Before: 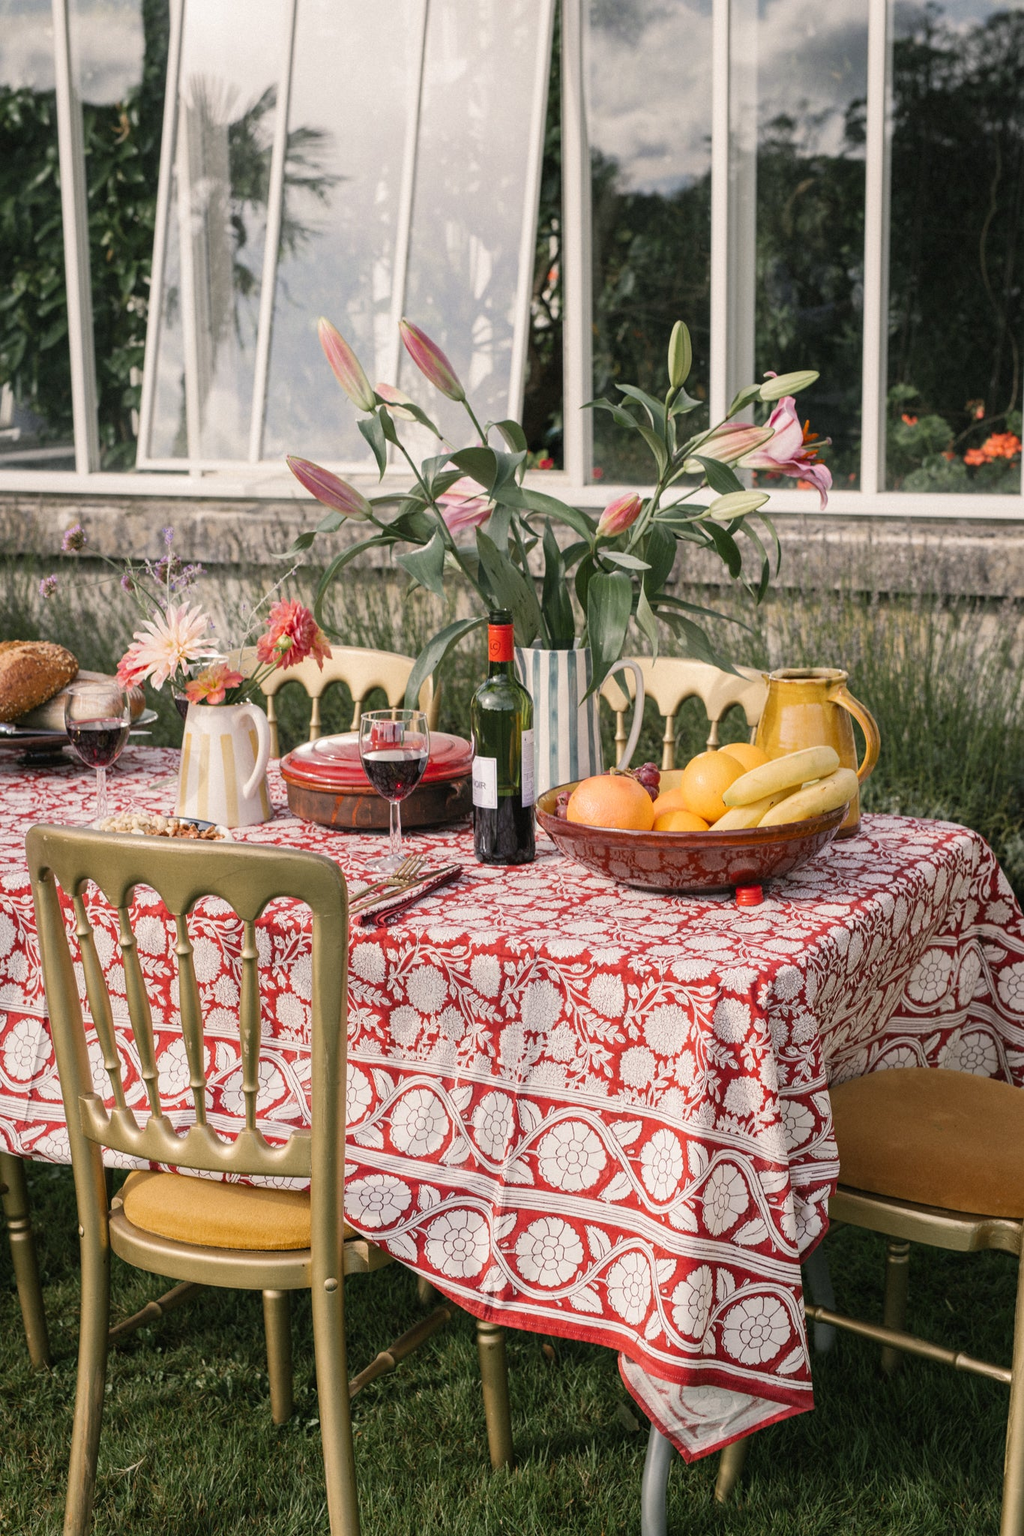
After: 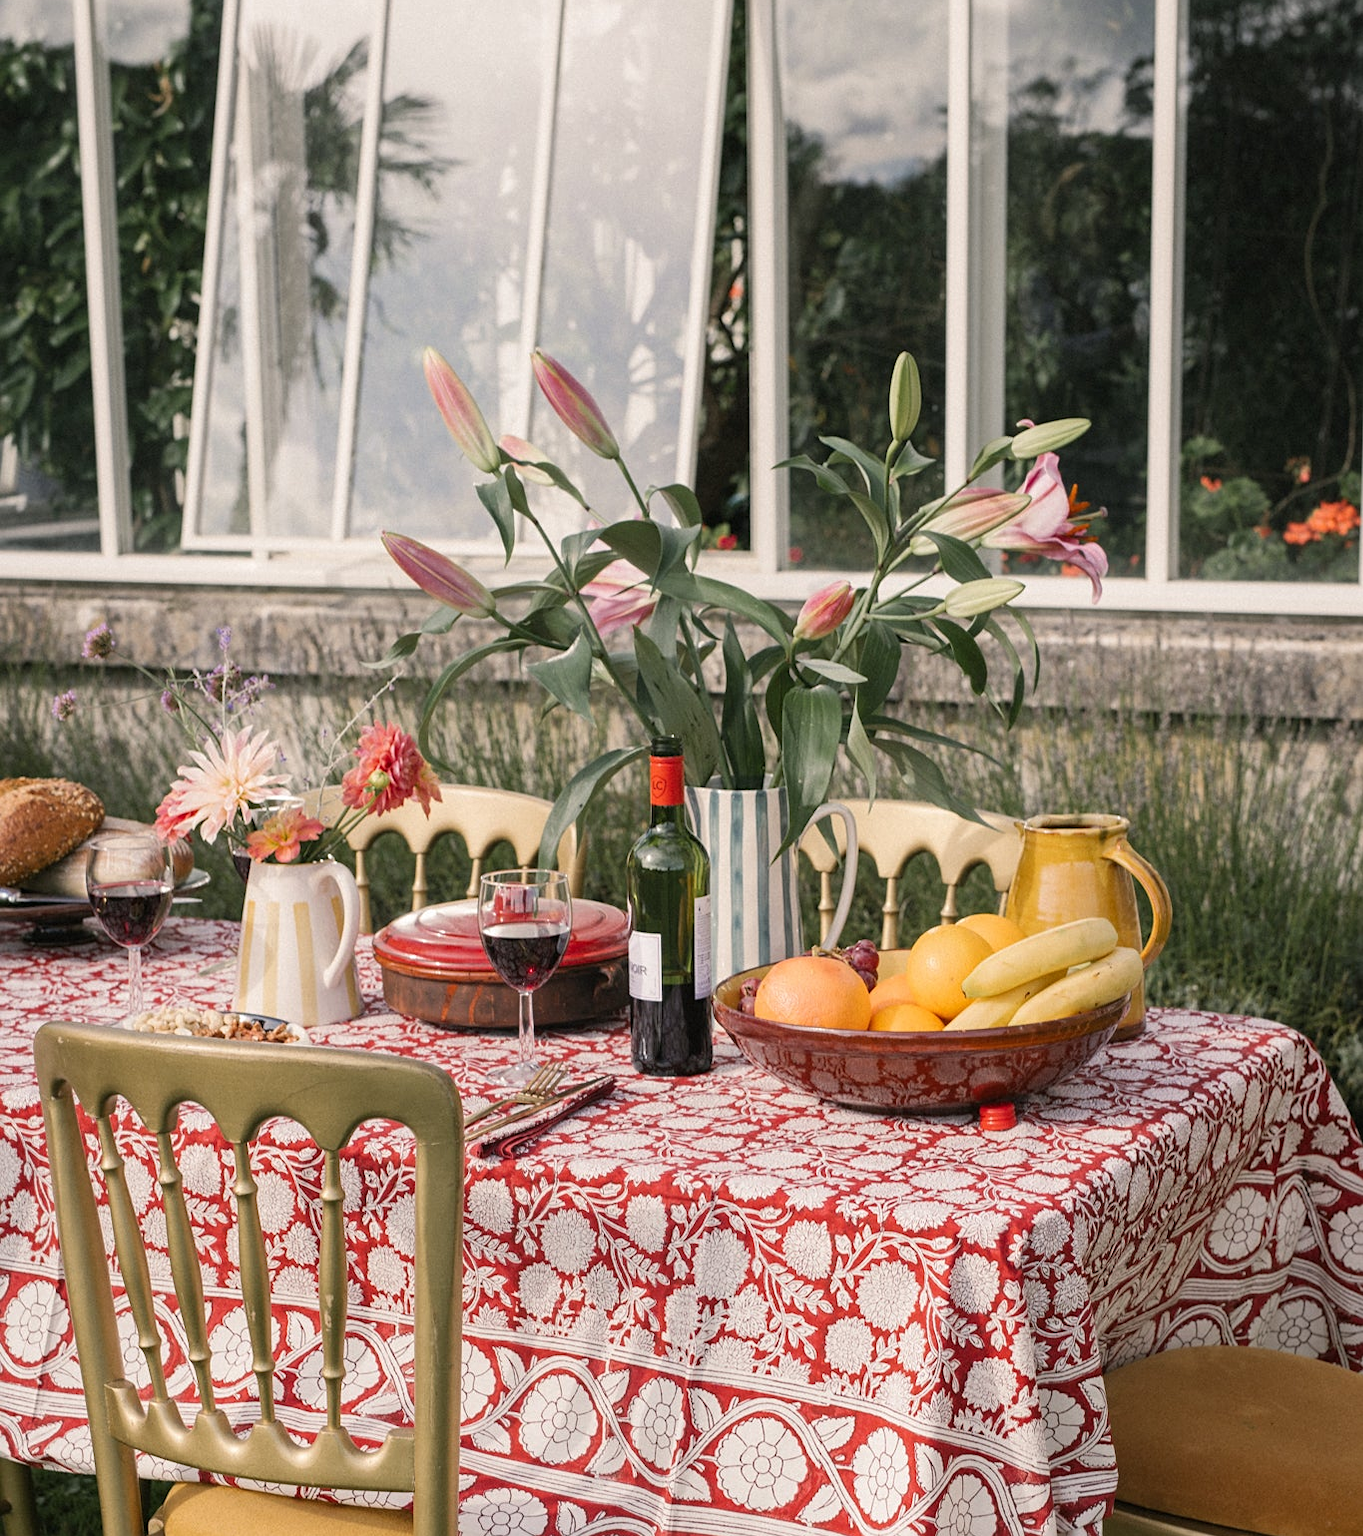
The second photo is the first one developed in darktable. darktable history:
crop: top 3.667%, bottom 21.179%
sharpen: amount 0.211
